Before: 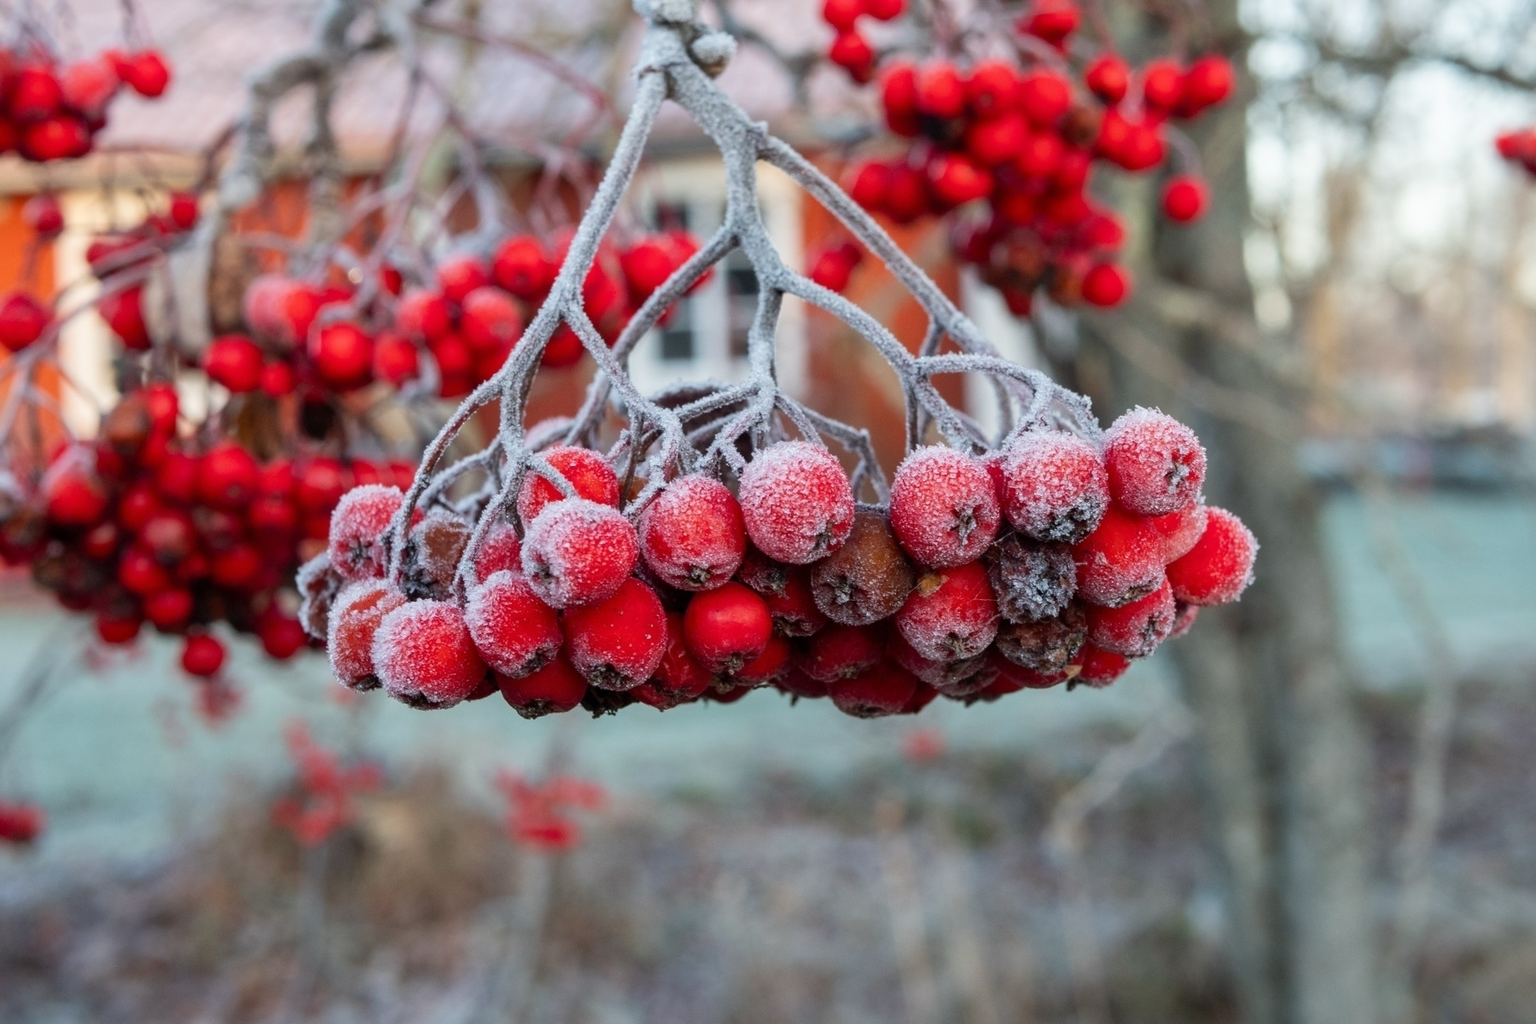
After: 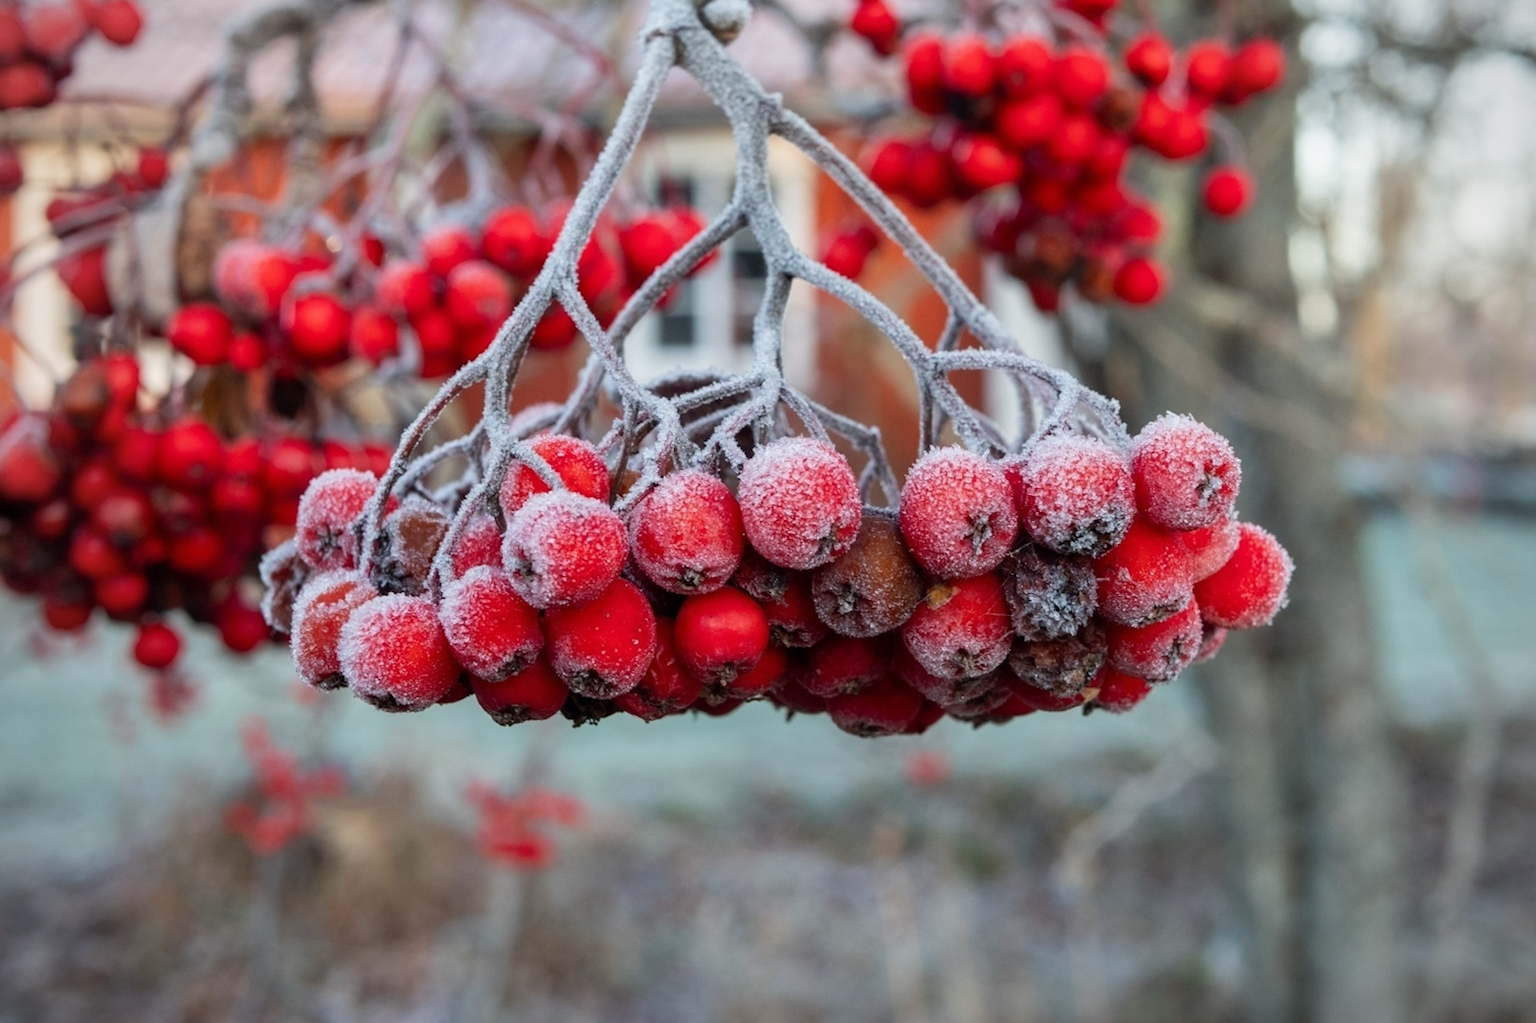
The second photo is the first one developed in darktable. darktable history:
crop and rotate: angle -2.38°
rotate and perspective: rotation -0.45°, automatic cropping original format, crop left 0.008, crop right 0.992, crop top 0.012, crop bottom 0.988
vignetting: fall-off radius 60.92%
